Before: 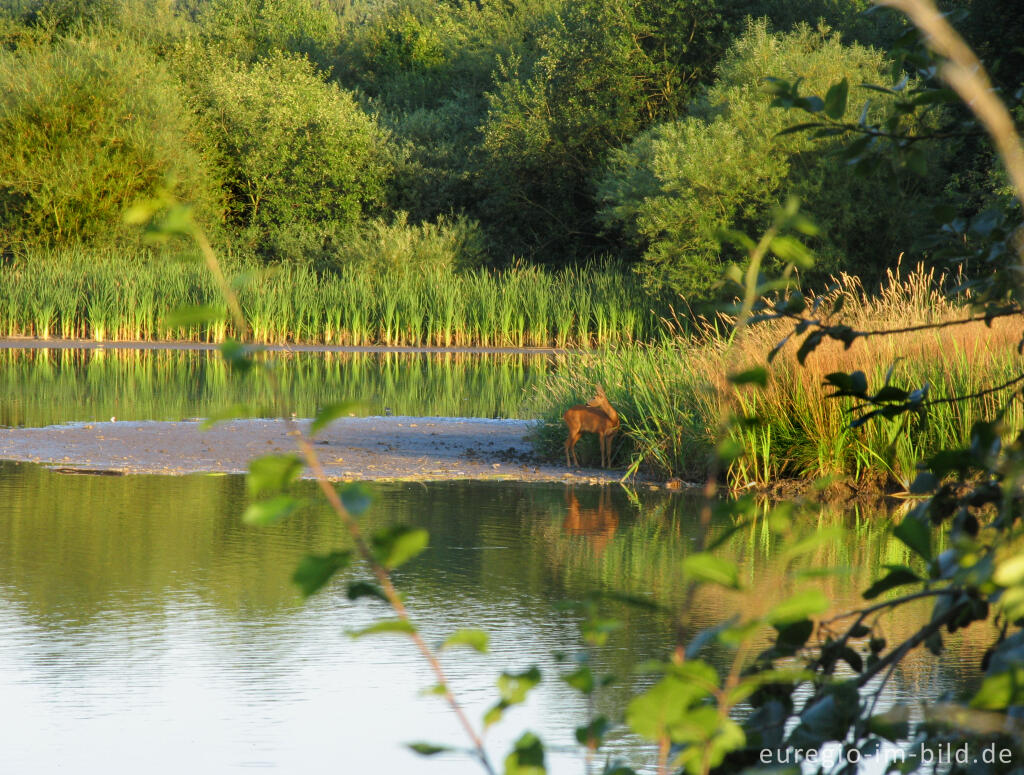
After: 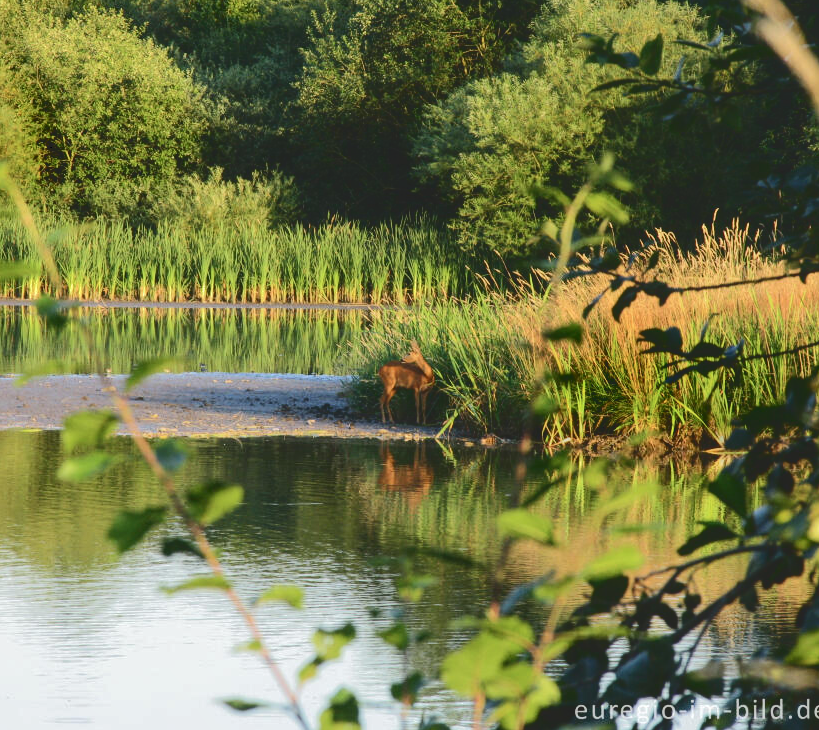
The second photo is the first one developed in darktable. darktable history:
crop and rotate: left 18.121%, top 5.791%, right 1.856%
contrast brightness saturation: saturation -0.052
tone curve: curves: ch0 [(0, 0) (0.003, 0.132) (0.011, 0.136) (0.025, 0.14) (0.044, 0.147) (0.069, 0.149) (0.1, 0.156) (0.136, 0.163) (0.177, 0.177) (0.224, 0.2) (0.277, 0.251) (0.335, 0.311) (0.399, 0.387) (0.468, 0.487) (0.543, 0.585) (0.623, 0.675) (0.709, 0.742) (0.801, 0.81) (0.898, 0.867) (1, 1)], color space Lab, independent channels, preserve colors none
local contrast: highlights 103%, shadows 97%, detail 119%, midtone range 0.2
